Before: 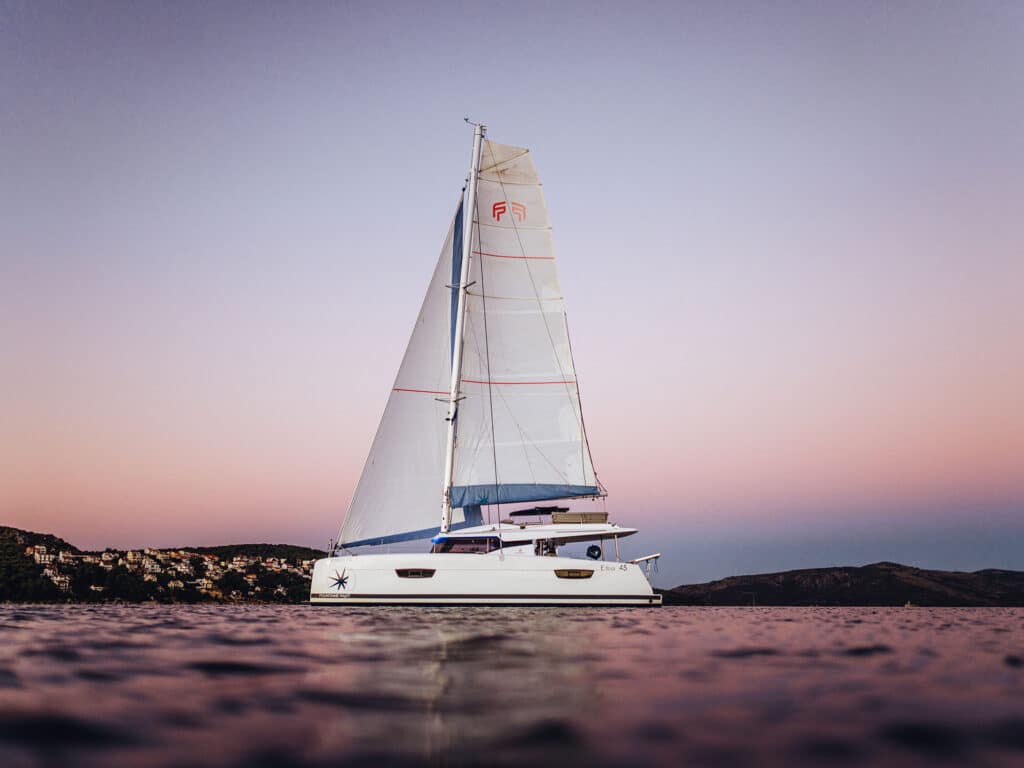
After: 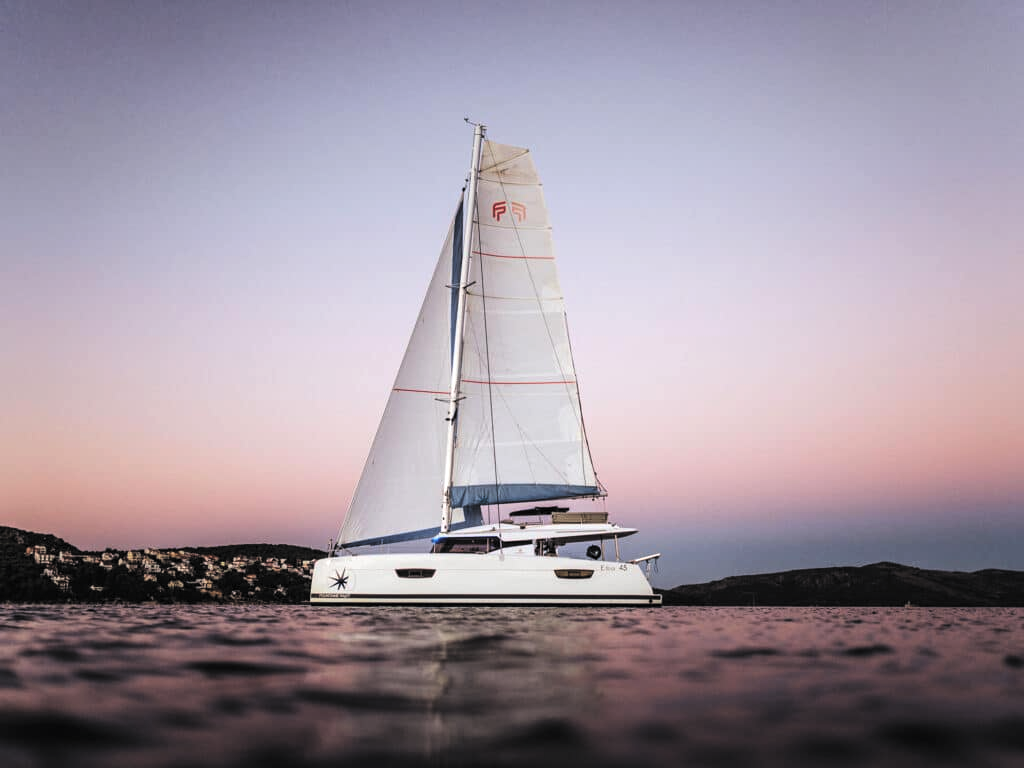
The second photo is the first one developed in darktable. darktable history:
exposure: black level correction -0.041, exposure 0.064 EV, compensate highlight preservation false
rgb levels: levels [[0.029, 0.461, 0.922], [0, 0.5, 1], [0, 0.5, 1]]
color correction: saturation 1.11
levels: mode automatic, black 0.023%, white 99.97%, levels [0.062, 0.494, 0.925]
